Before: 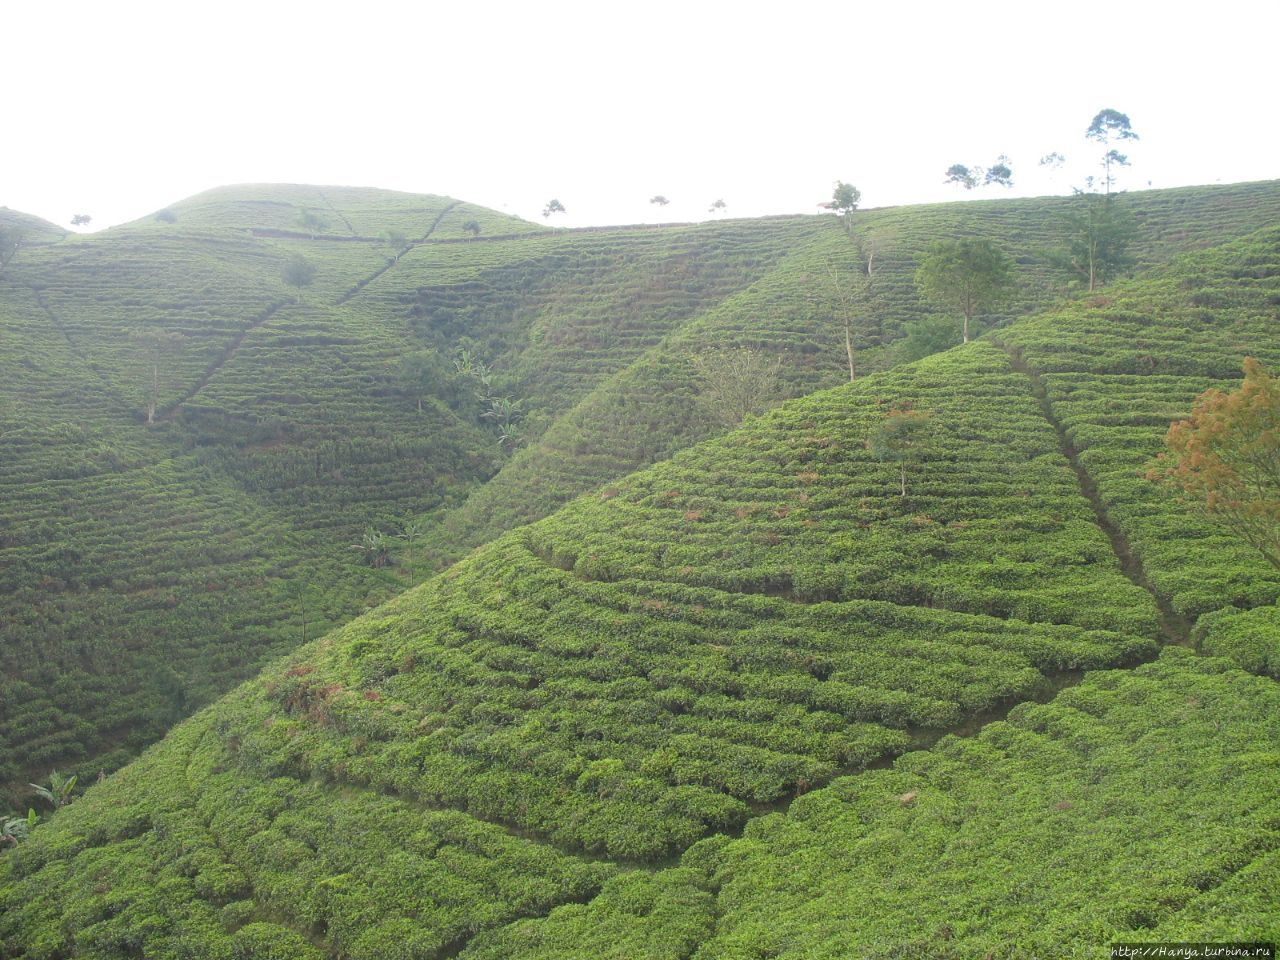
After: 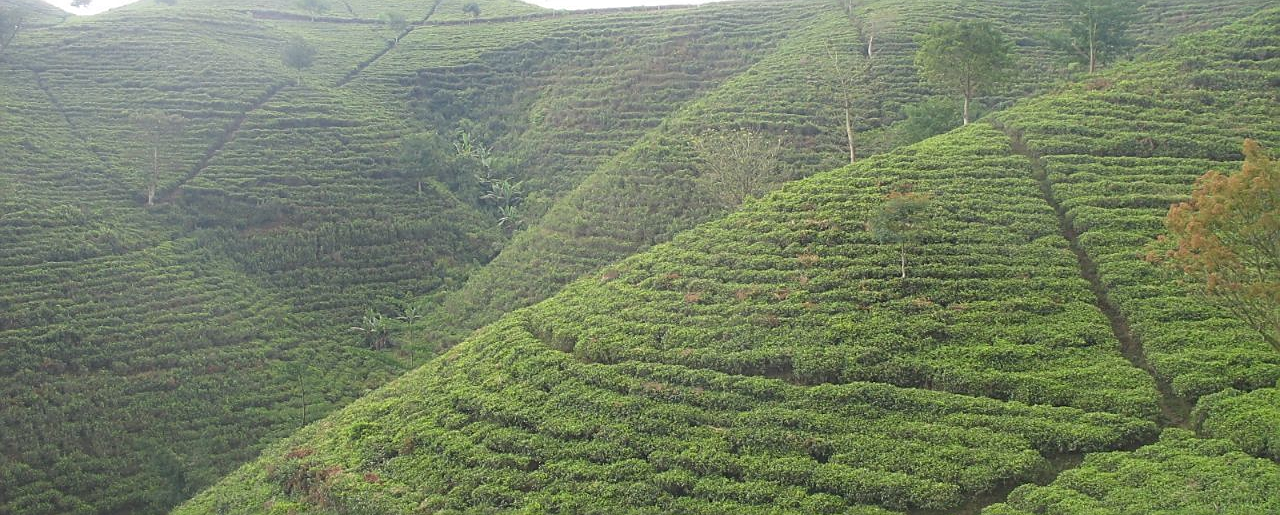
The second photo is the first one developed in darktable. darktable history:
sharpen: on, module defaults
crop and rotate: top 22.744%, bottom 23.609%
